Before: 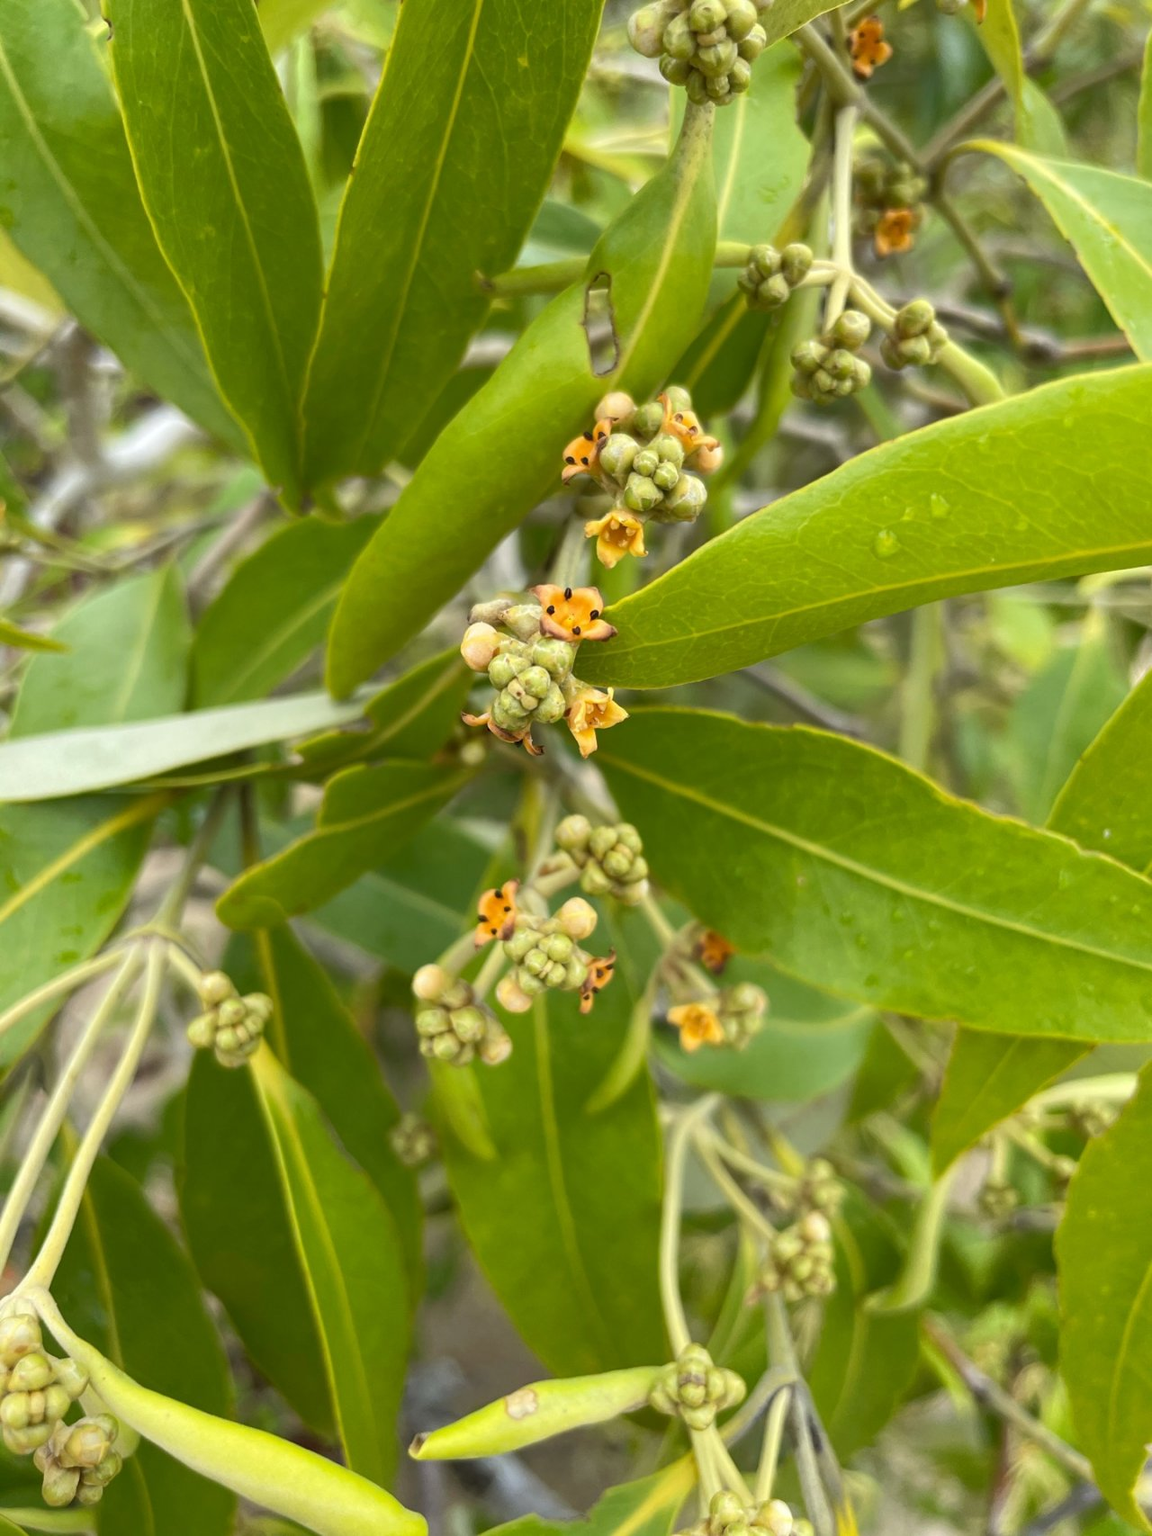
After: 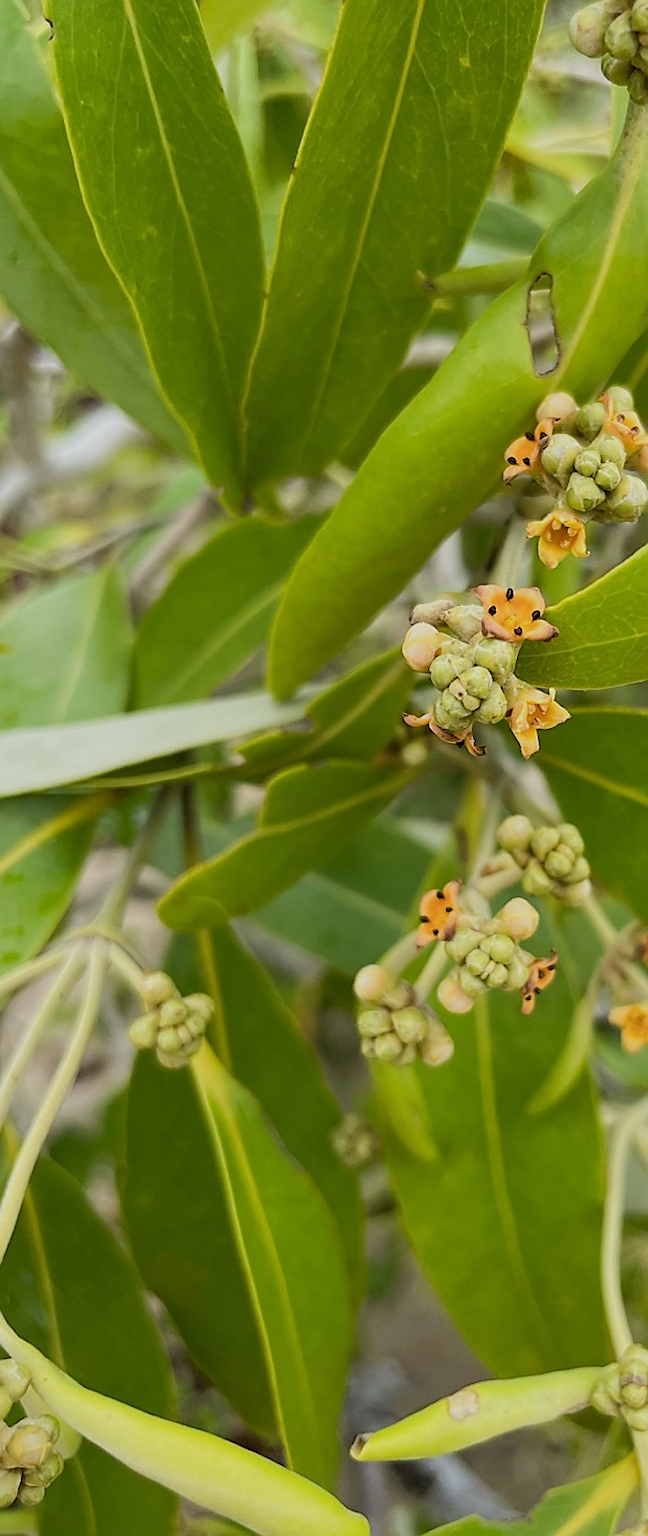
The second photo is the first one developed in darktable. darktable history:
crop: left 5.114%, right 38.589%
tone equalizer: on, module defaults
filmic rgb: black relative exposure -7.65 EV, white relative exposure 4.56 EV, hardness 3.61
sharpen: radius 1.4, amount 1.25, threshold 0.7
